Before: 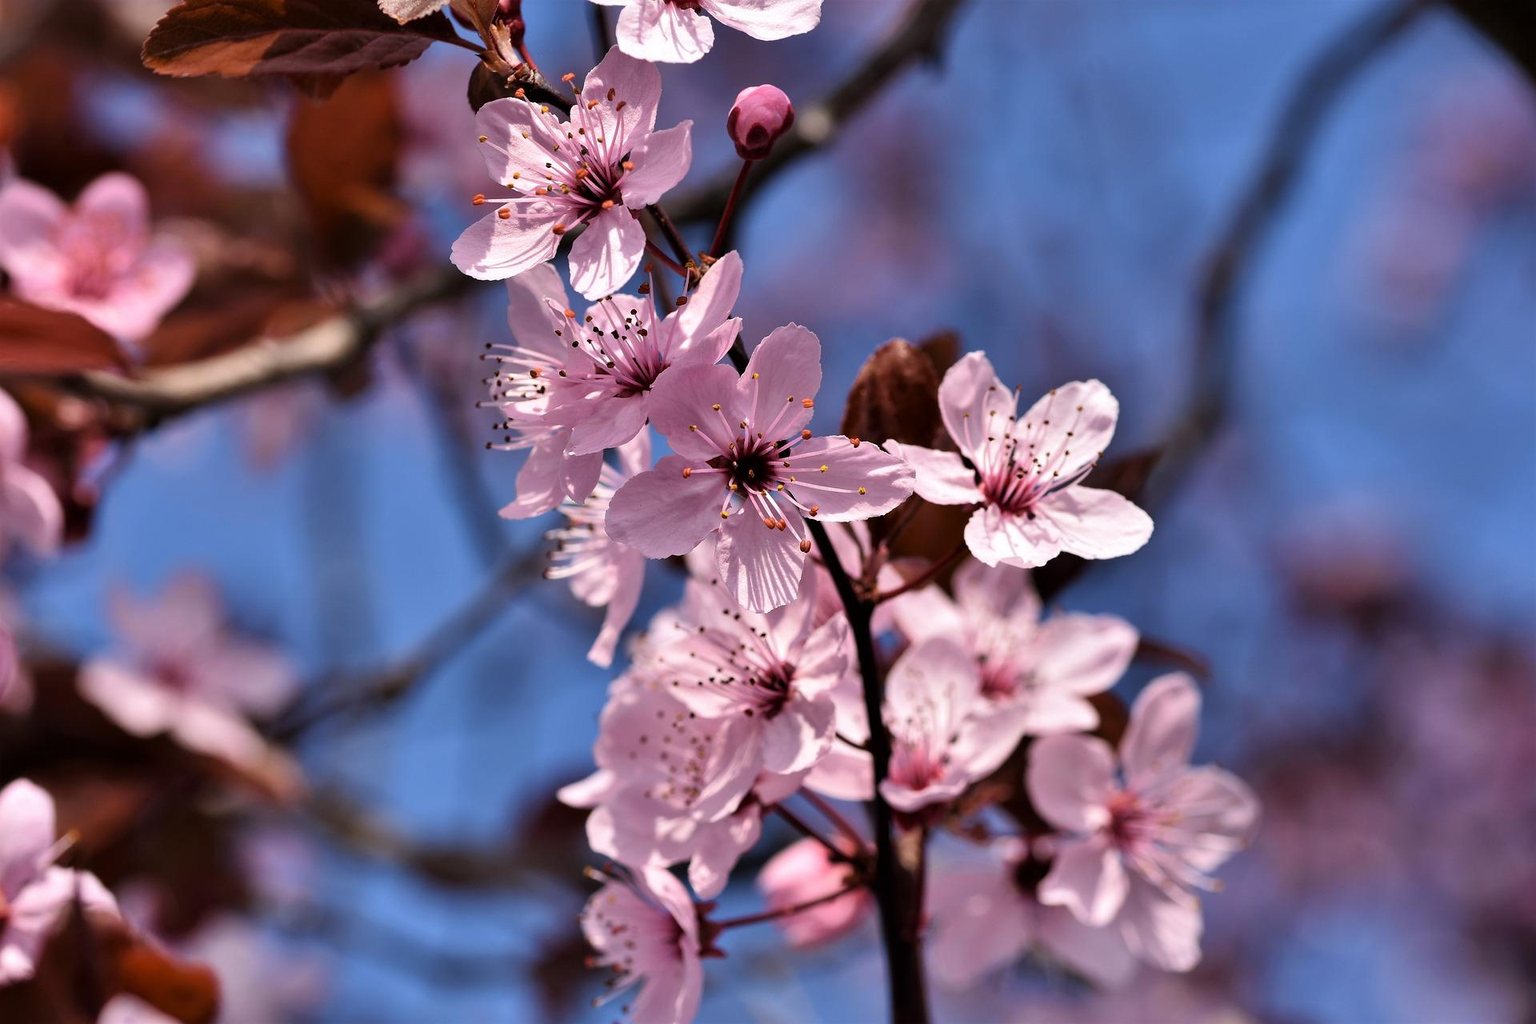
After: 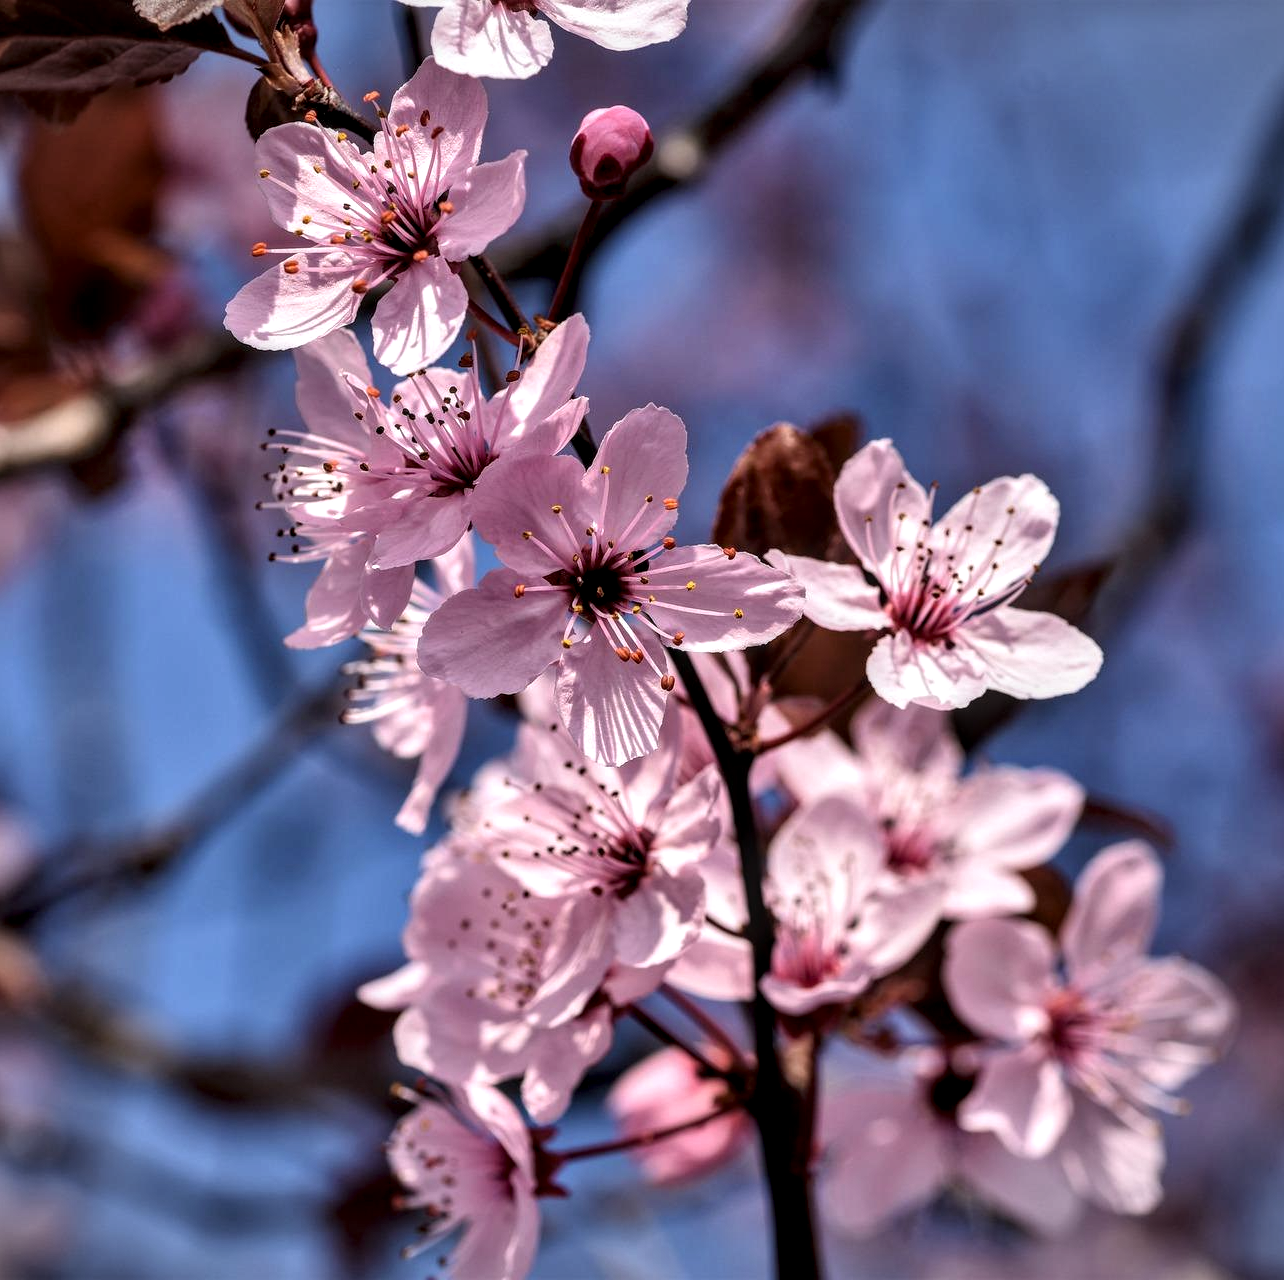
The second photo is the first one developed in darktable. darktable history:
crop and rotate: left 17.685%, right 15.409%
local contrast: highlights 23%, detail 150%
vignetting: fall-off start 97.4%, fall-off radius 79.04%, width/height ratio 1.122
